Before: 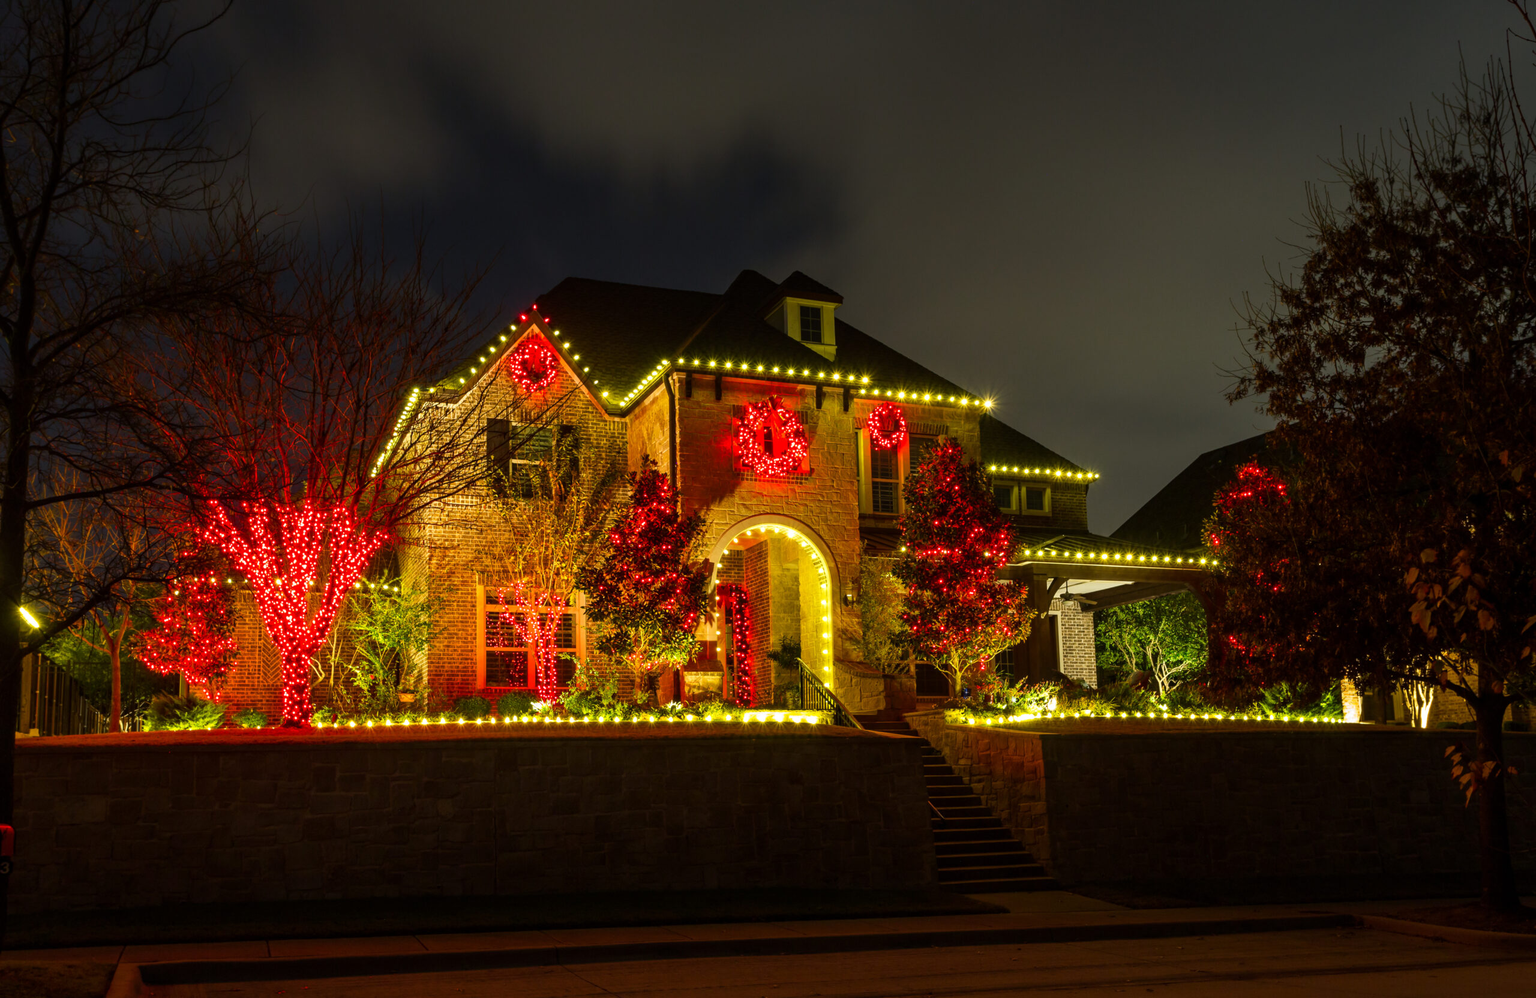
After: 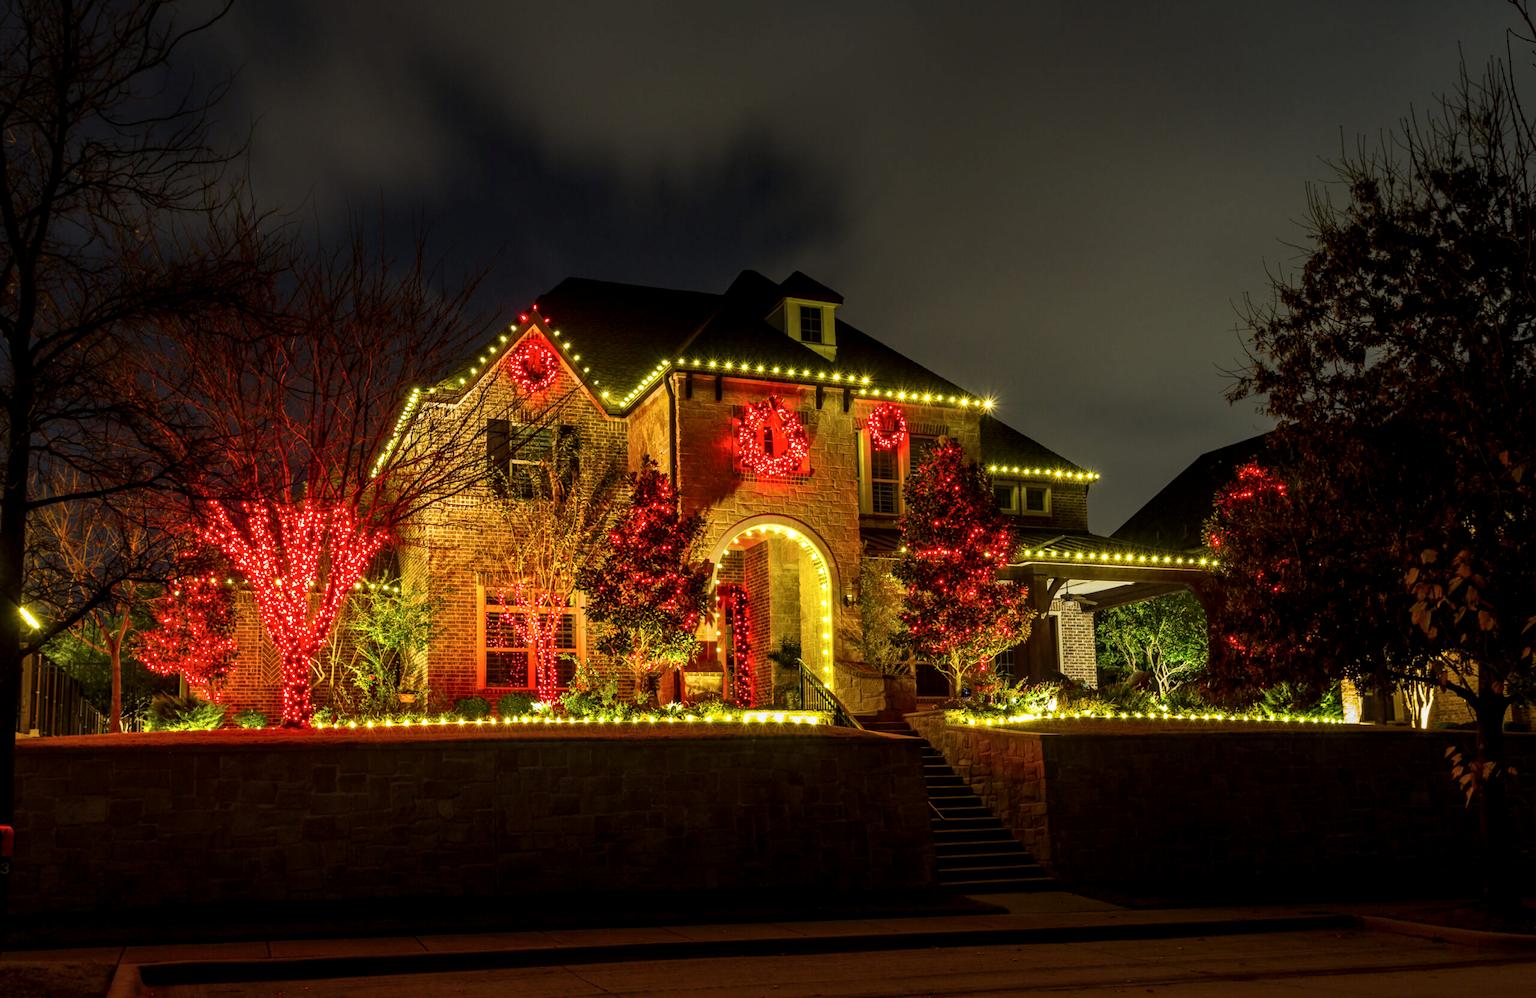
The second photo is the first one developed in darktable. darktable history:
color correction: highlights b* 0.06, saturation 0.831
exposure: black level correction 0.001, compensate highlight preservation false
local contrast: on, module defaults
contrast brightness saturation: contrast 0.04, saturation 0.163
